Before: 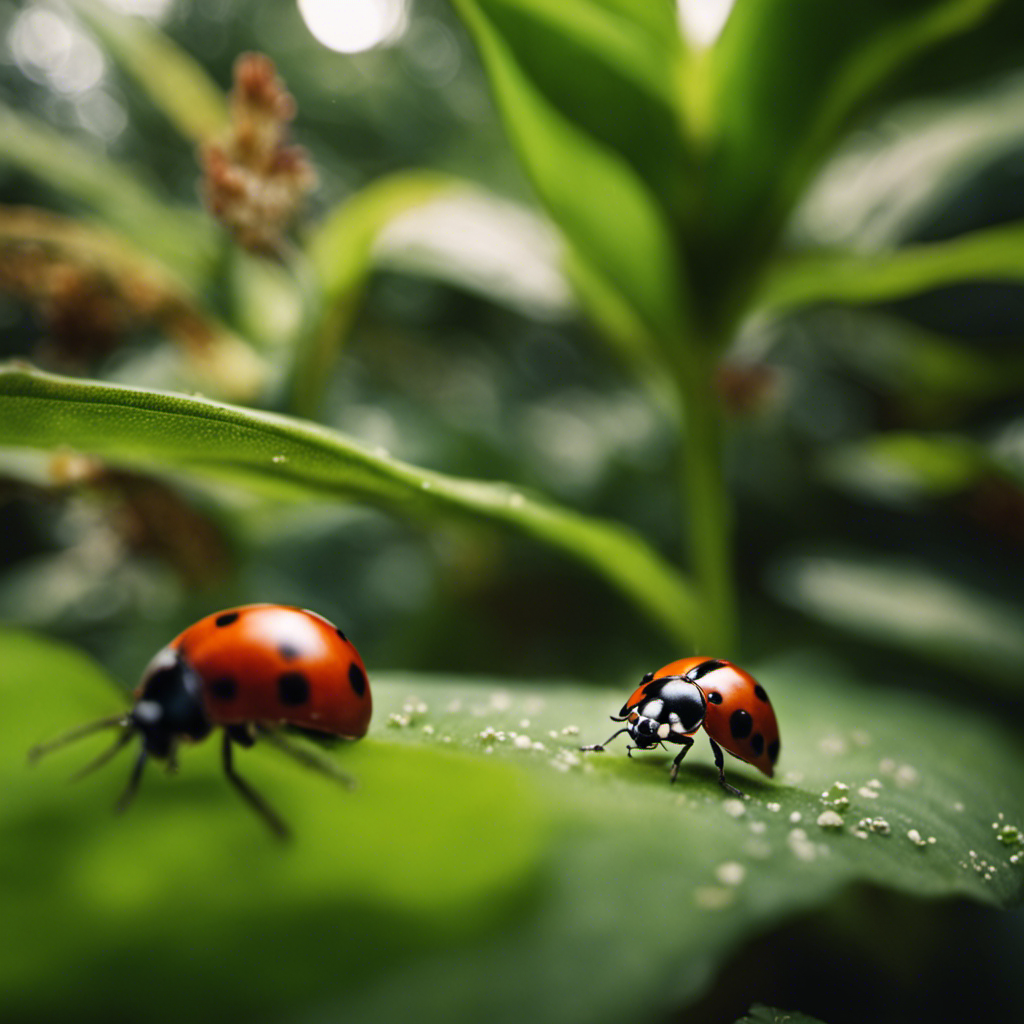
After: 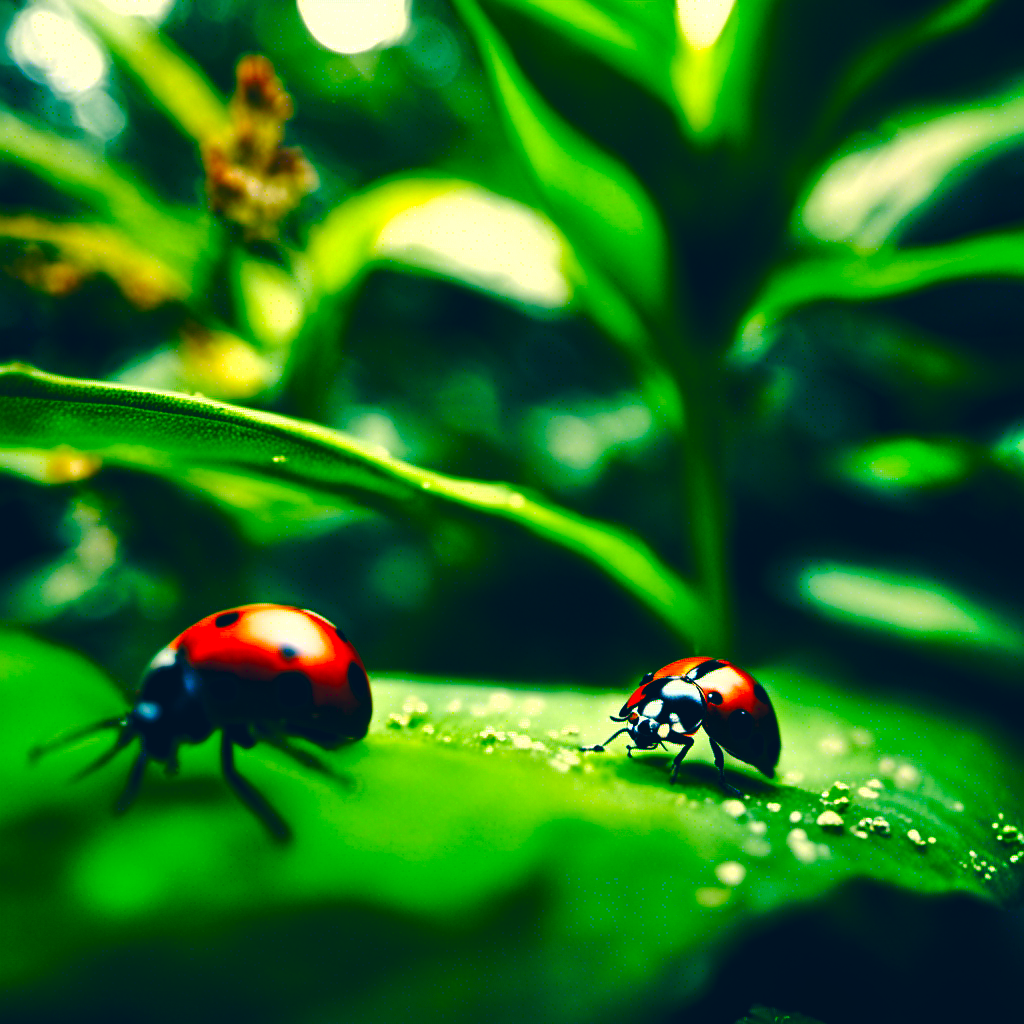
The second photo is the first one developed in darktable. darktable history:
base curve: curves: ch0 [(0, 0) (0.073, 0.04) (0.157, 0.139) (0.492, 0.492) (0.758, 0.758) (1, 1)], preserve colors none
white balance: emerald 1
color correction: highlights a* 17.03, highlights b* 0.205, shadows a* -15.38, shadows b* -14.56, saturation 1.5
color balance rgb: shadows lift › luminance -7.7%, shadows lift › chroma 2.13%, shadows lift › hue 165.27°, power › luminance -7.77%, power › chroma 1.1%, power › hue 215.88°, highlights gain › luminance 15.15%, highlights gain › chroma 7%, highlights gain › hue 125.57°, global offset › luminance -0.33%, global offset › chroma 0.11%, global offset › hue 165.27°, perceptual saturation grading › global saturation 24.42%, perceptual saturation grading › highlights -24.42%, perceptual saturation grading › mid-tones 24.42%, perceptual saturation grading › shadows 40%, perceptual brilliance grading › global brilliance -5%, perceptual brilliance grading › highlights 24.42%, perceptual brilliance grading › mid-tones 7%, perceptual brilliance grading › shadows -5%
shadows and highlights: low approximation 0.01, soften with gaussian
